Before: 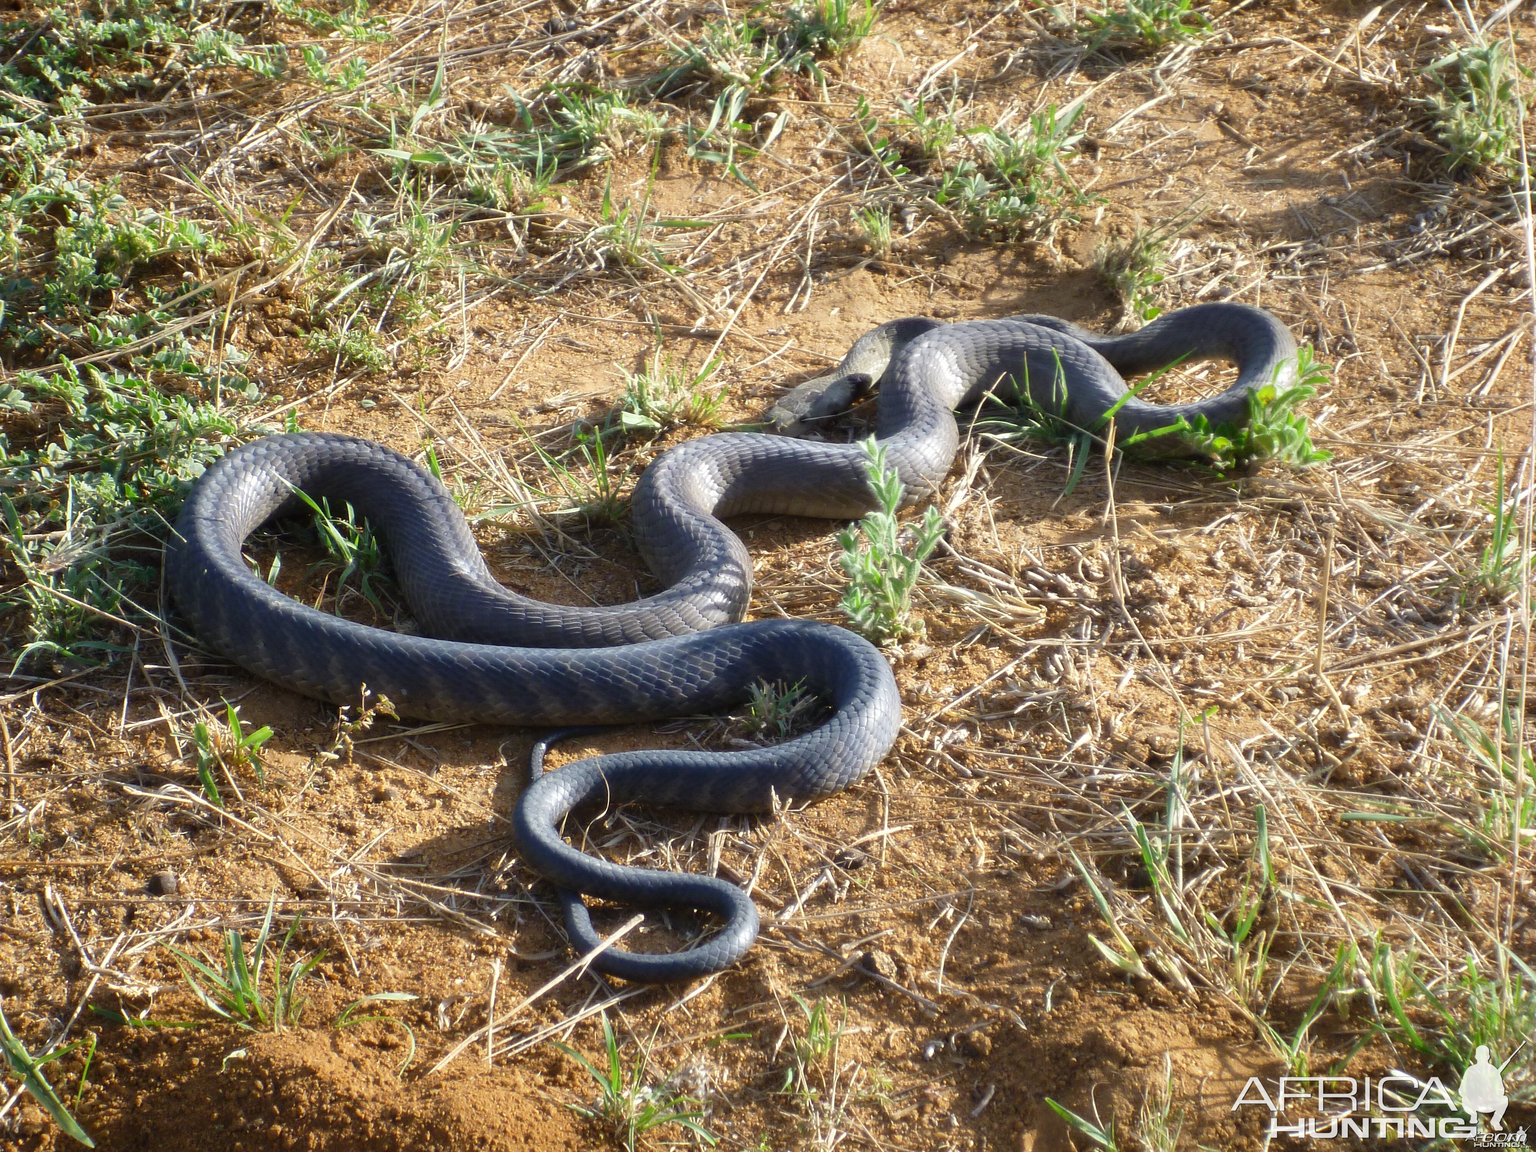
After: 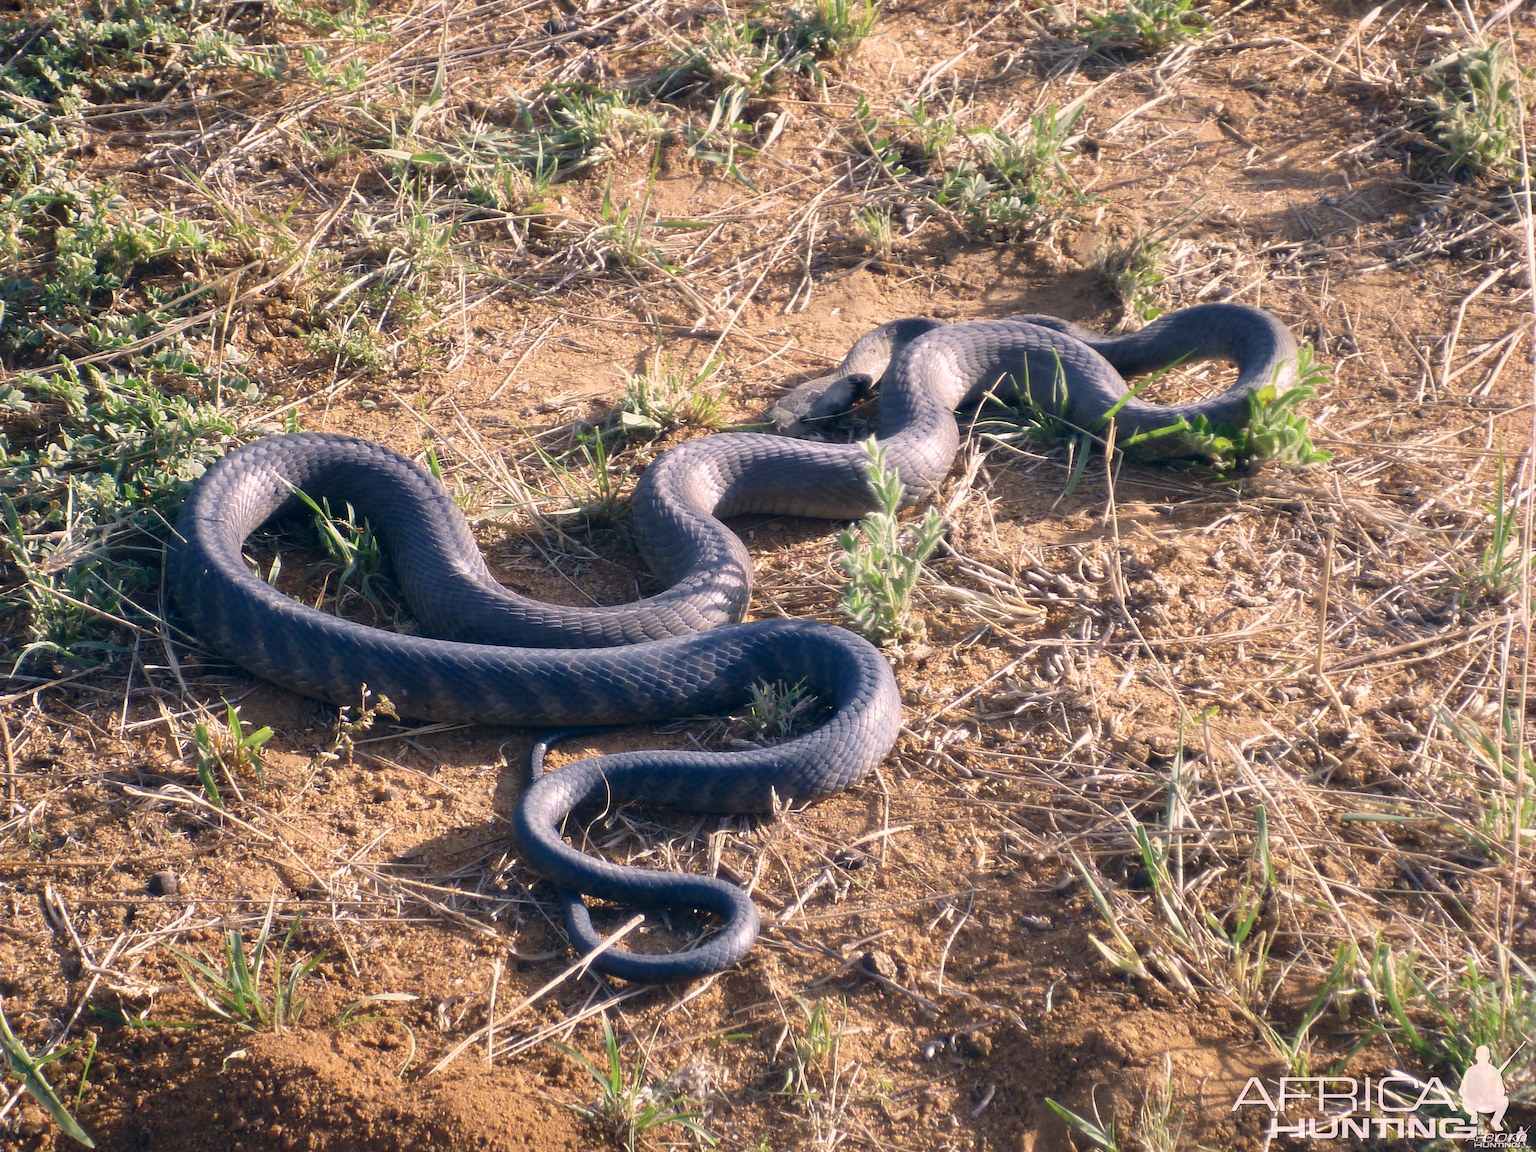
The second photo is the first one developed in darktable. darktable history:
color correction: highlights a* 14.43, highlights b* 5.96, shadows a* -4.95, shadows b* -15.47, saturation 0.849
